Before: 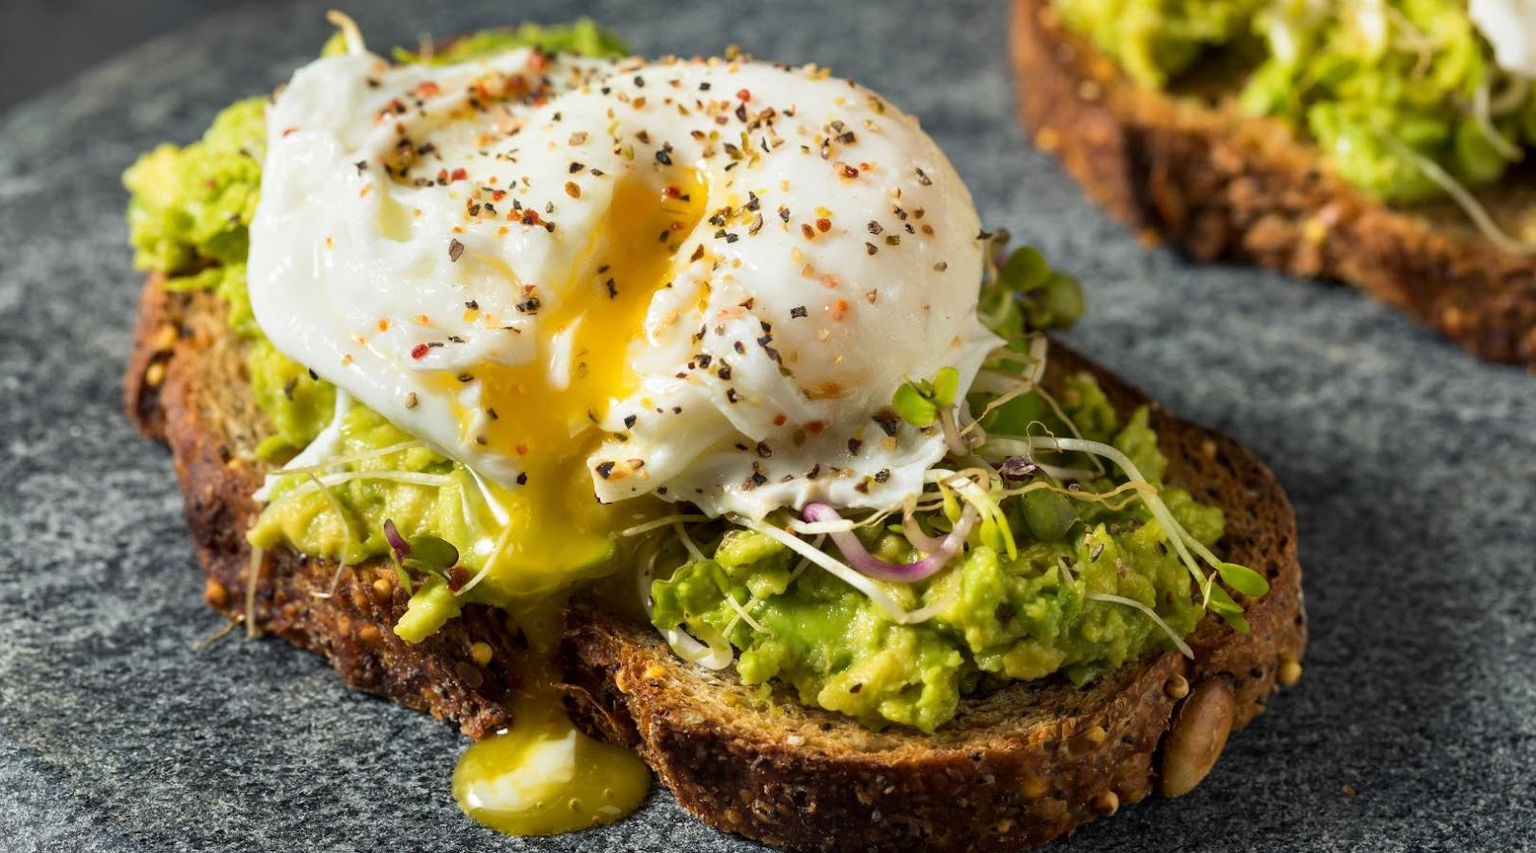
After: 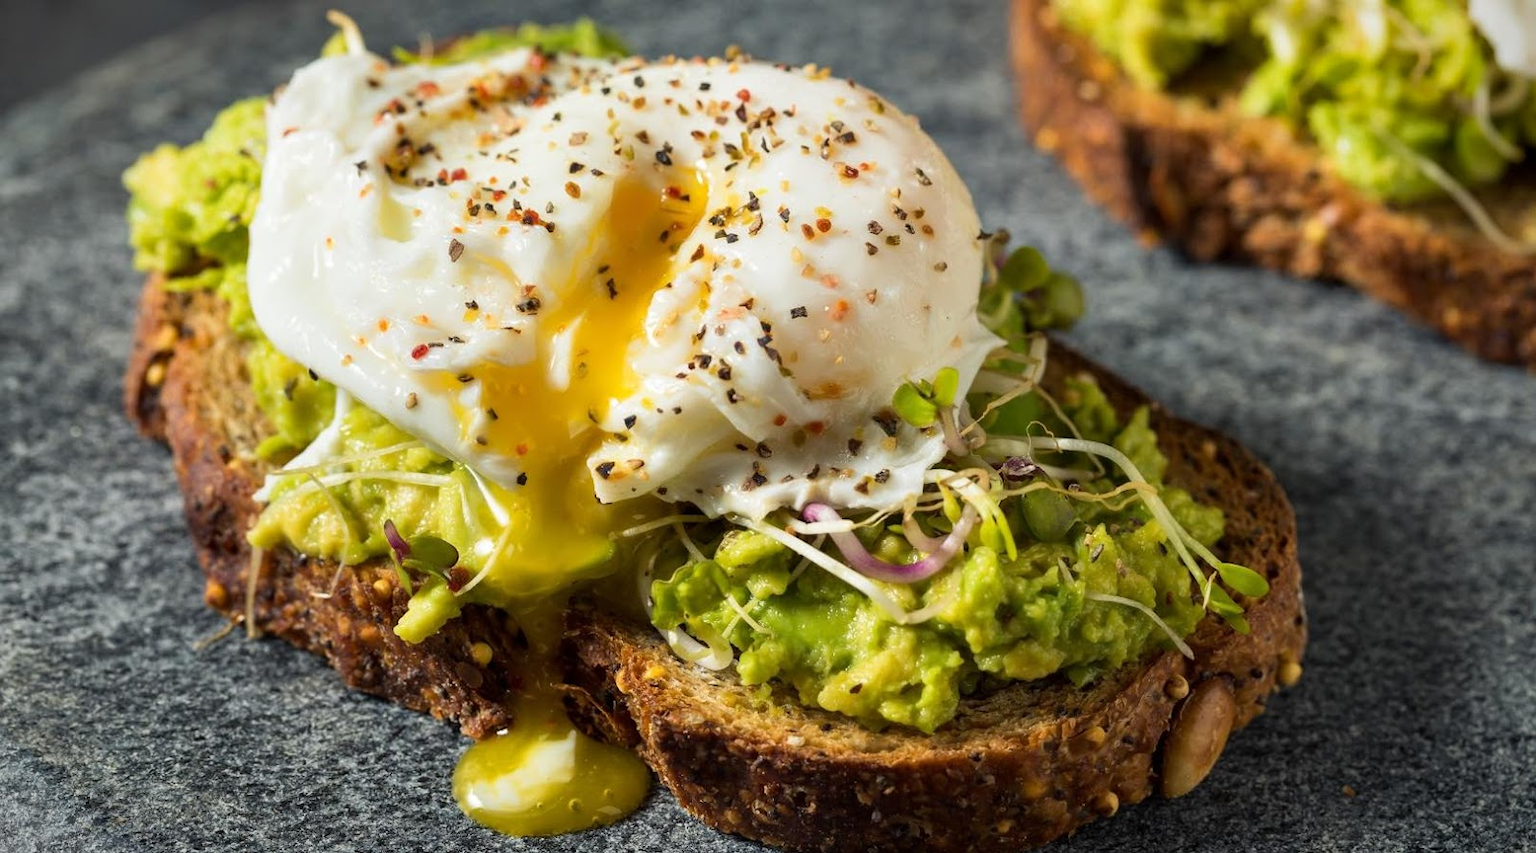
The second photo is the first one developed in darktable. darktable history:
vignetting: fall-off radius 61.18%, saturation 0.032
